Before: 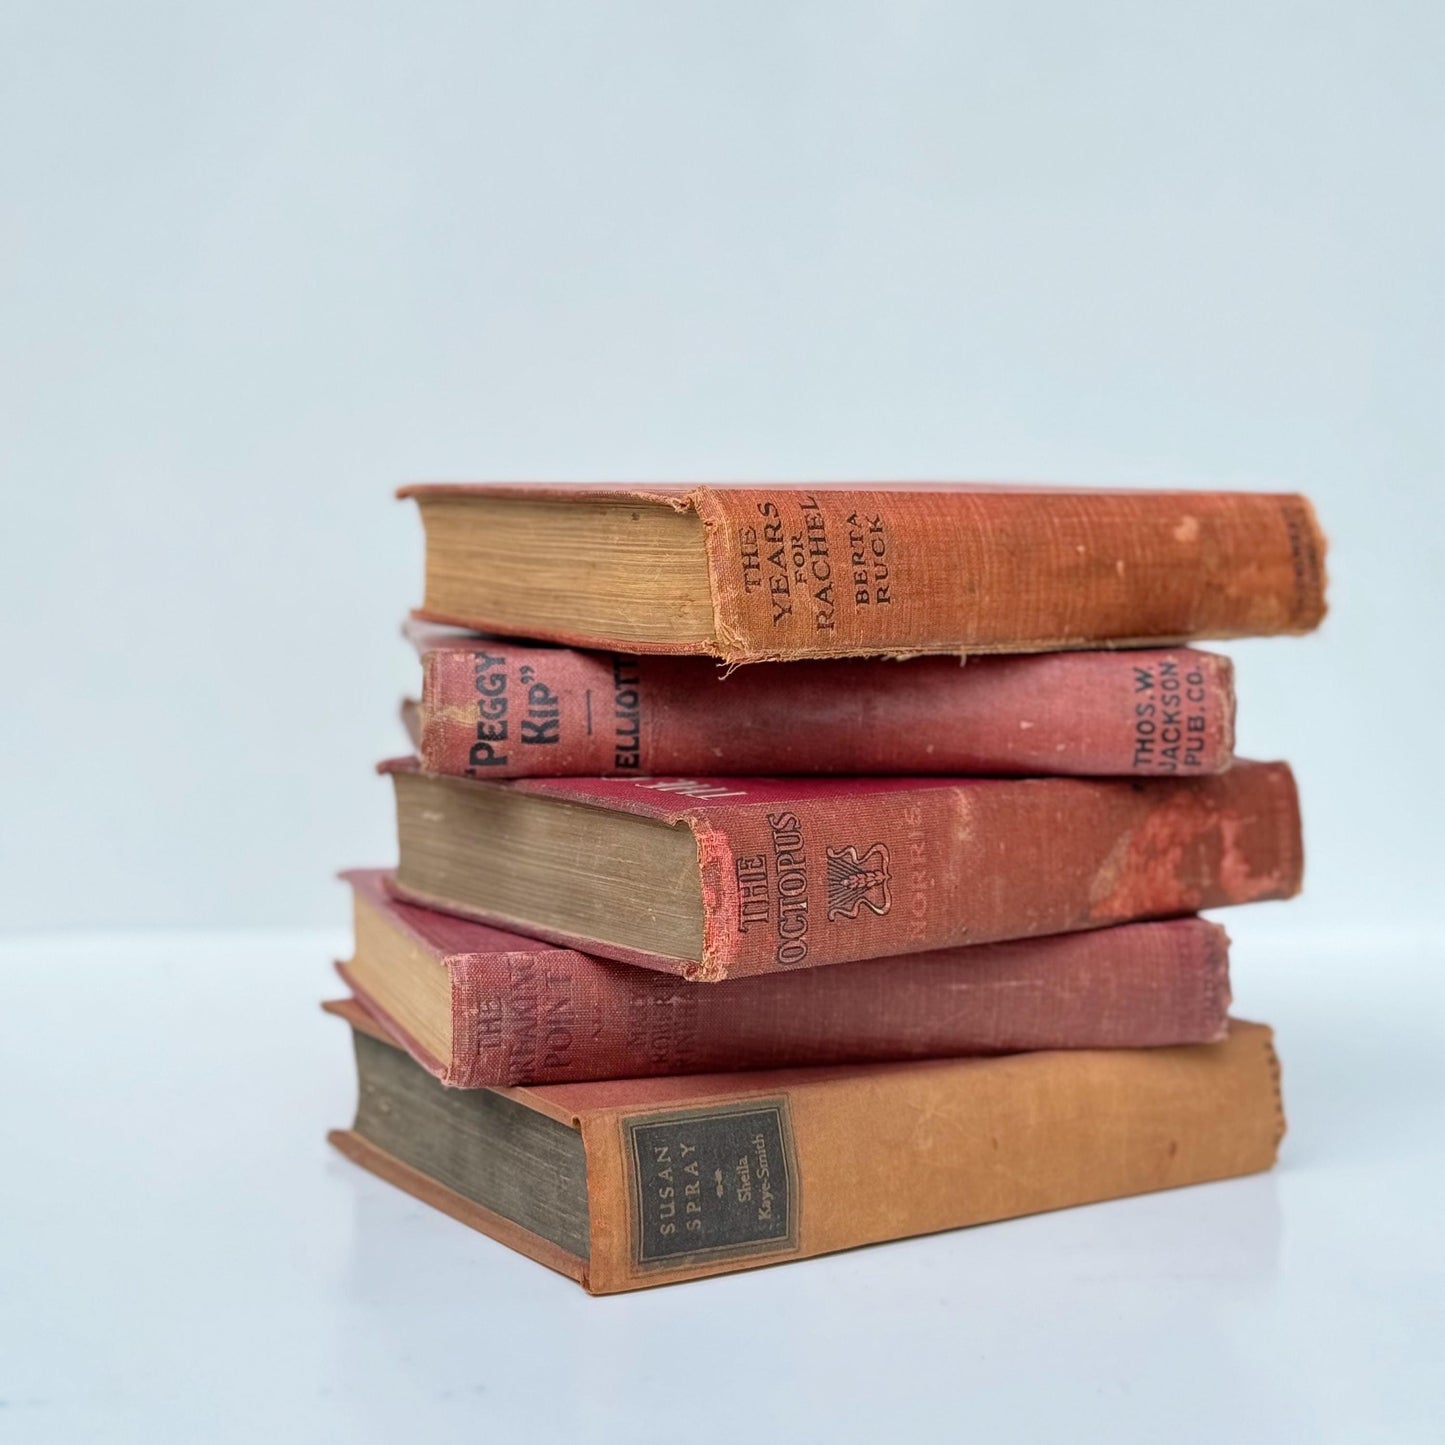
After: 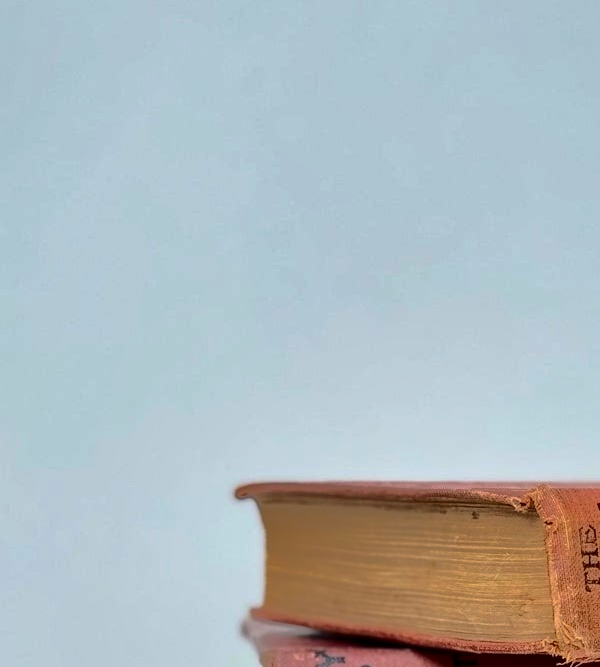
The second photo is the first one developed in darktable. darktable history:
shadows and highlights: shadows -19.38, highlights -73.37
crop and rotate: left 11.137%, top 0.116%, right 47.294%, bottom 53.656%
contrast brightness saturation: contrast 0.295
